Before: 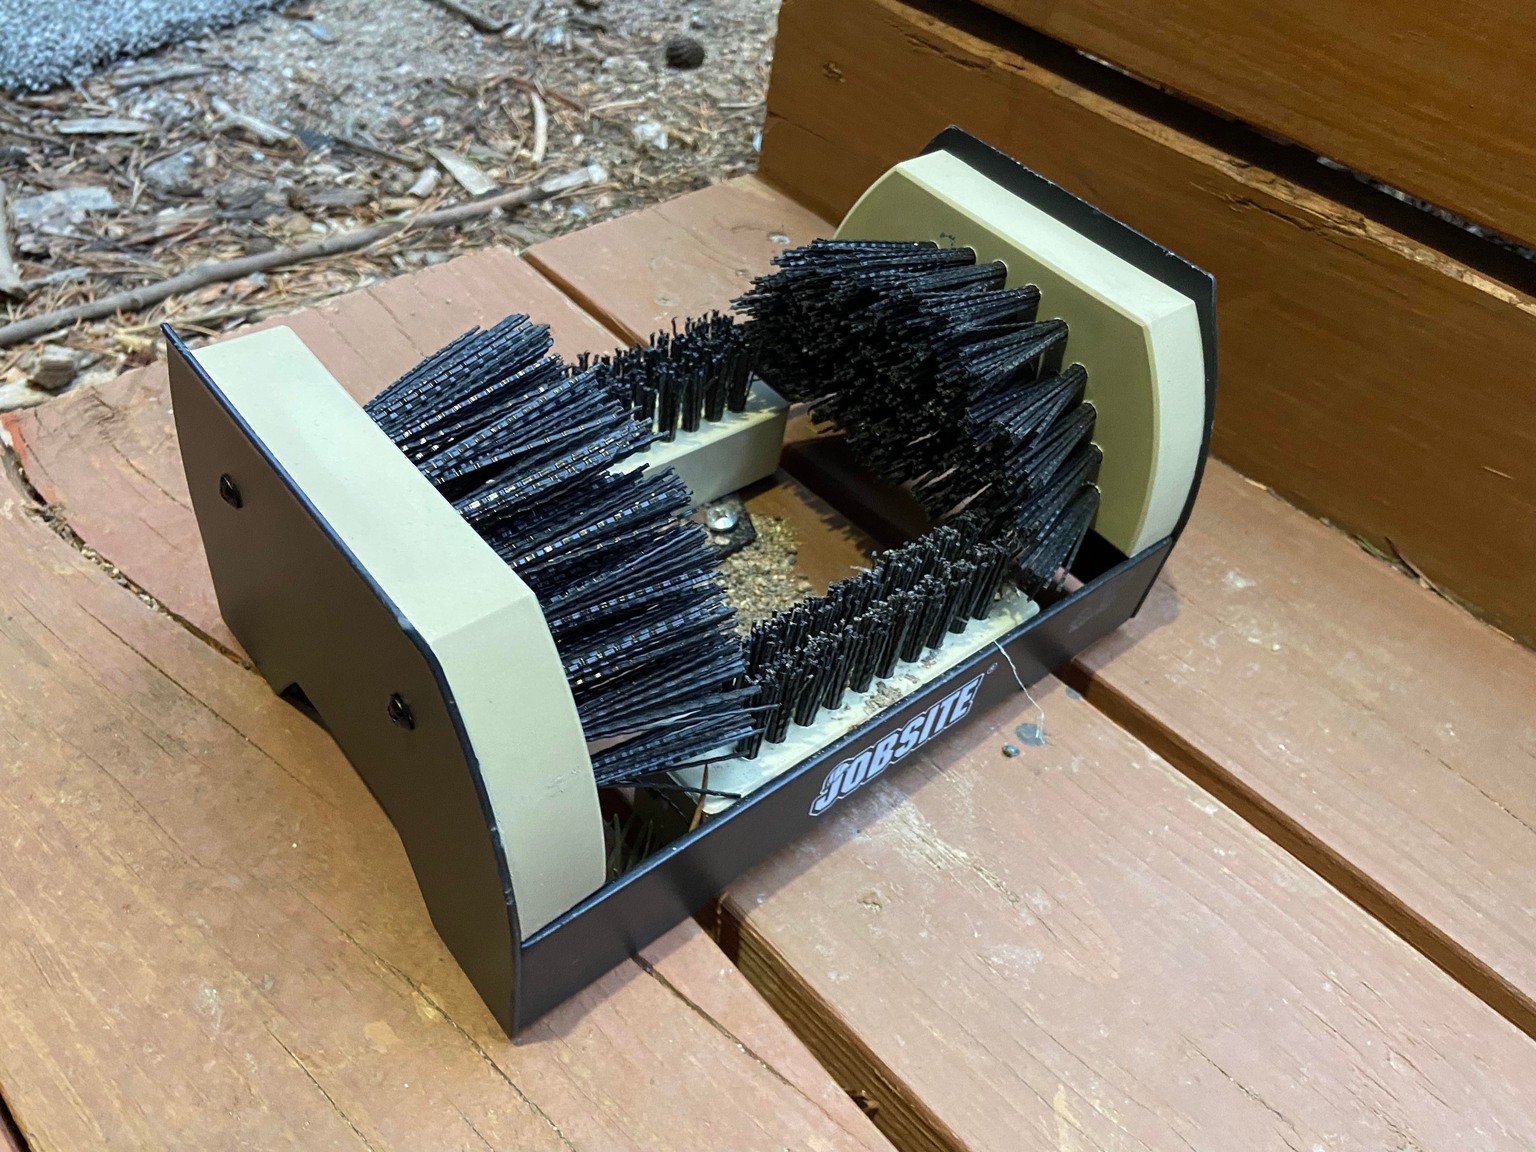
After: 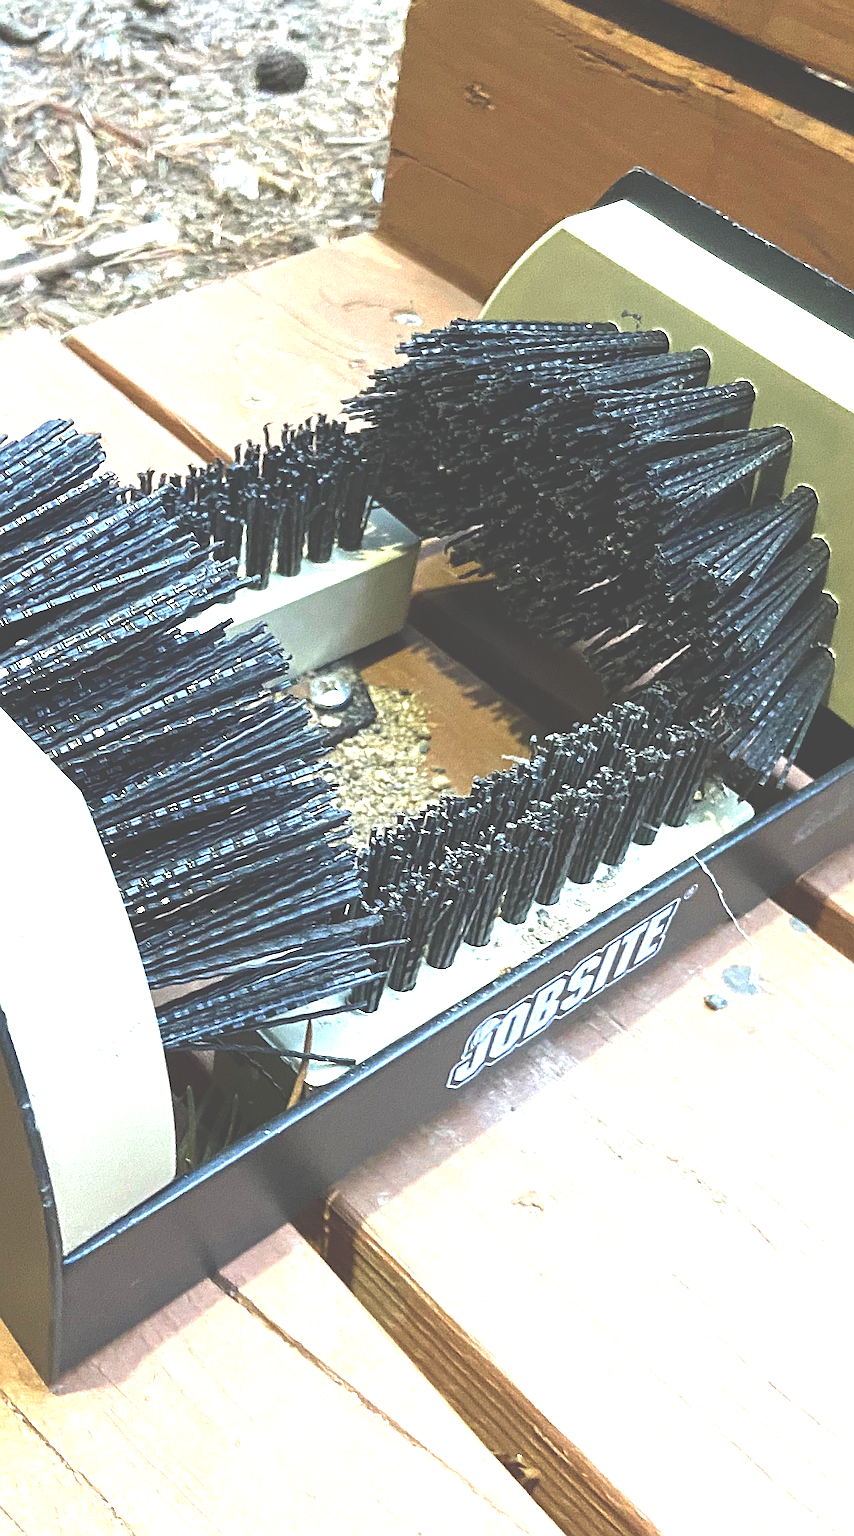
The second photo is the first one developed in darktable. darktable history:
crop: left 30.89%, right 27.398%
sharpen: amount 0.89
exposure: black level correction -0.024, exposure 1.393 EV, compensate highlight preservation false
